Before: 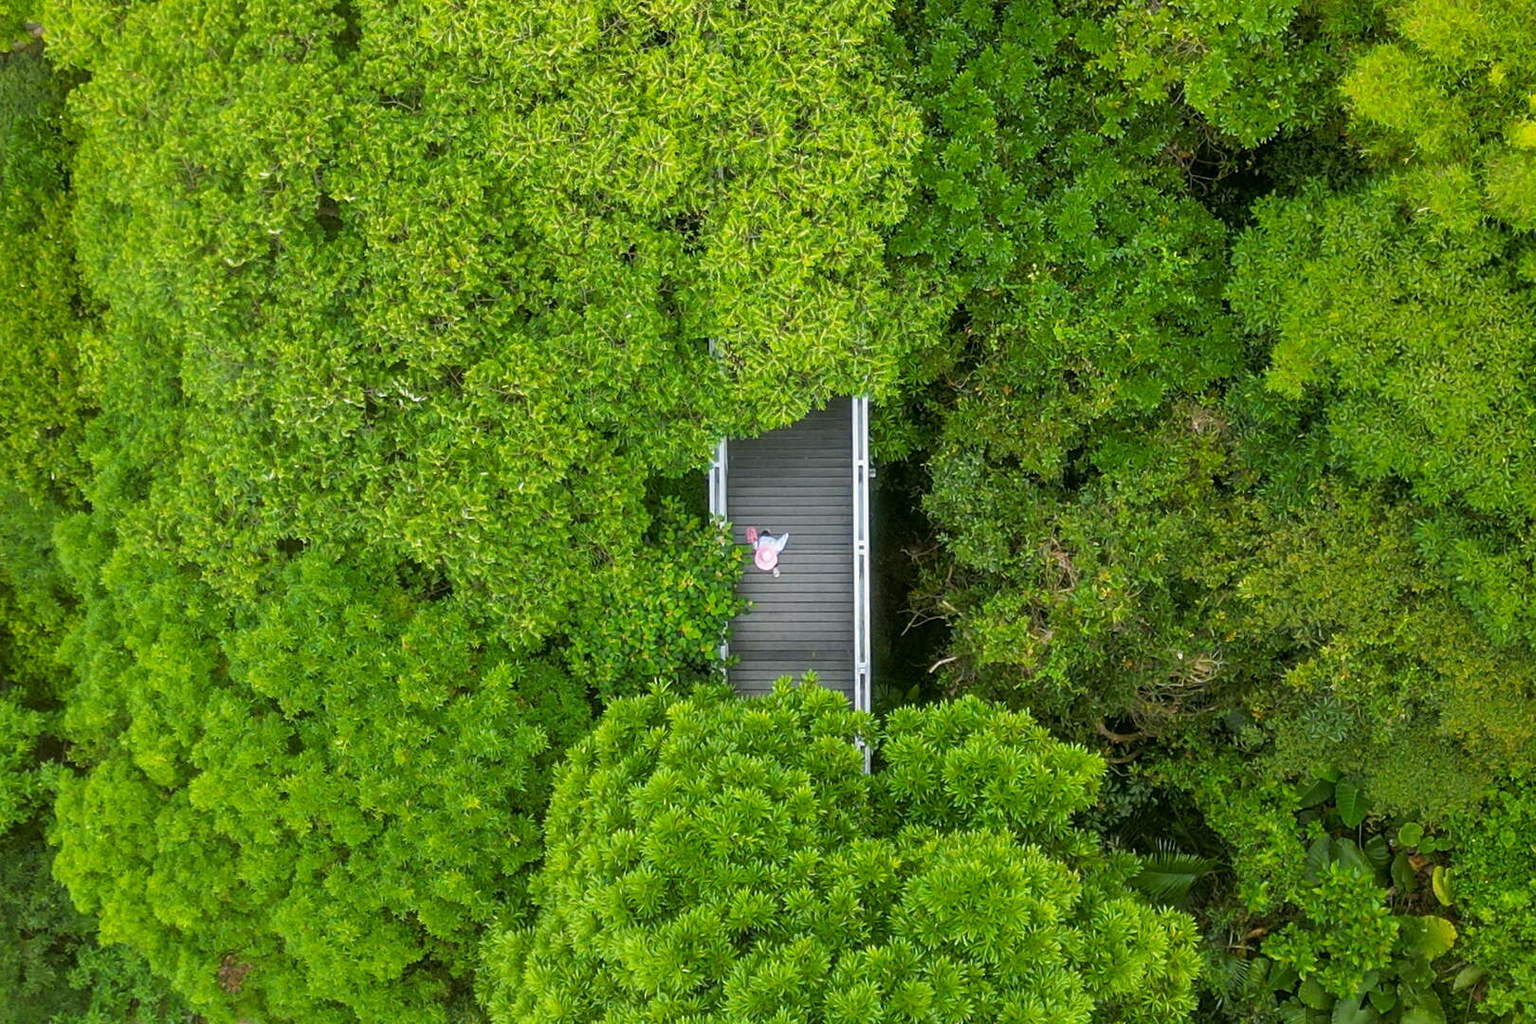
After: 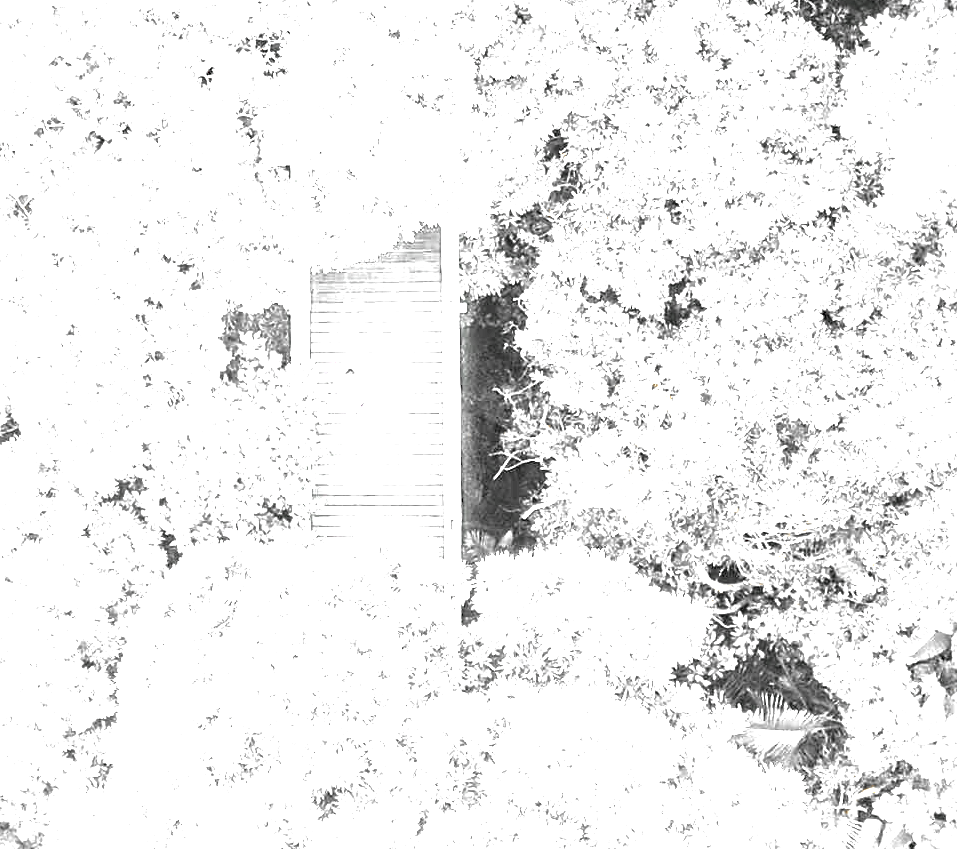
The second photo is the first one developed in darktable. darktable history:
crop and rotate: left 28.256%, top 17.734%, right 12.656%, bottom 3.573%
exposure: black level correction 0, exposure 4 EV, compensate exposure bias true, compensate highlight preservation false
white balance: red 1.05, blue 1.072
color zones: curves: ch0 [(0, 0.65) (0.096, 0.644) (0.221, 0.539) (0.429, 0.5) (0.571, 0.5) (0.714, 0.5) (0.857, 0.5) (1, 0.65)]; ch1 [(0, 0.5) (0.143, 0.5) (0.257, -0.002) (0.429, 0.04) (0.571, -0.001) (0.714, -0.015) (0.857, 0.024) (1, 0.5)]
local contrast: mode bilateral grid, contrast 25, coarseness 60, detail 151%, midtone range 0.2
haze removal: compatibility mode true, adaptive false
